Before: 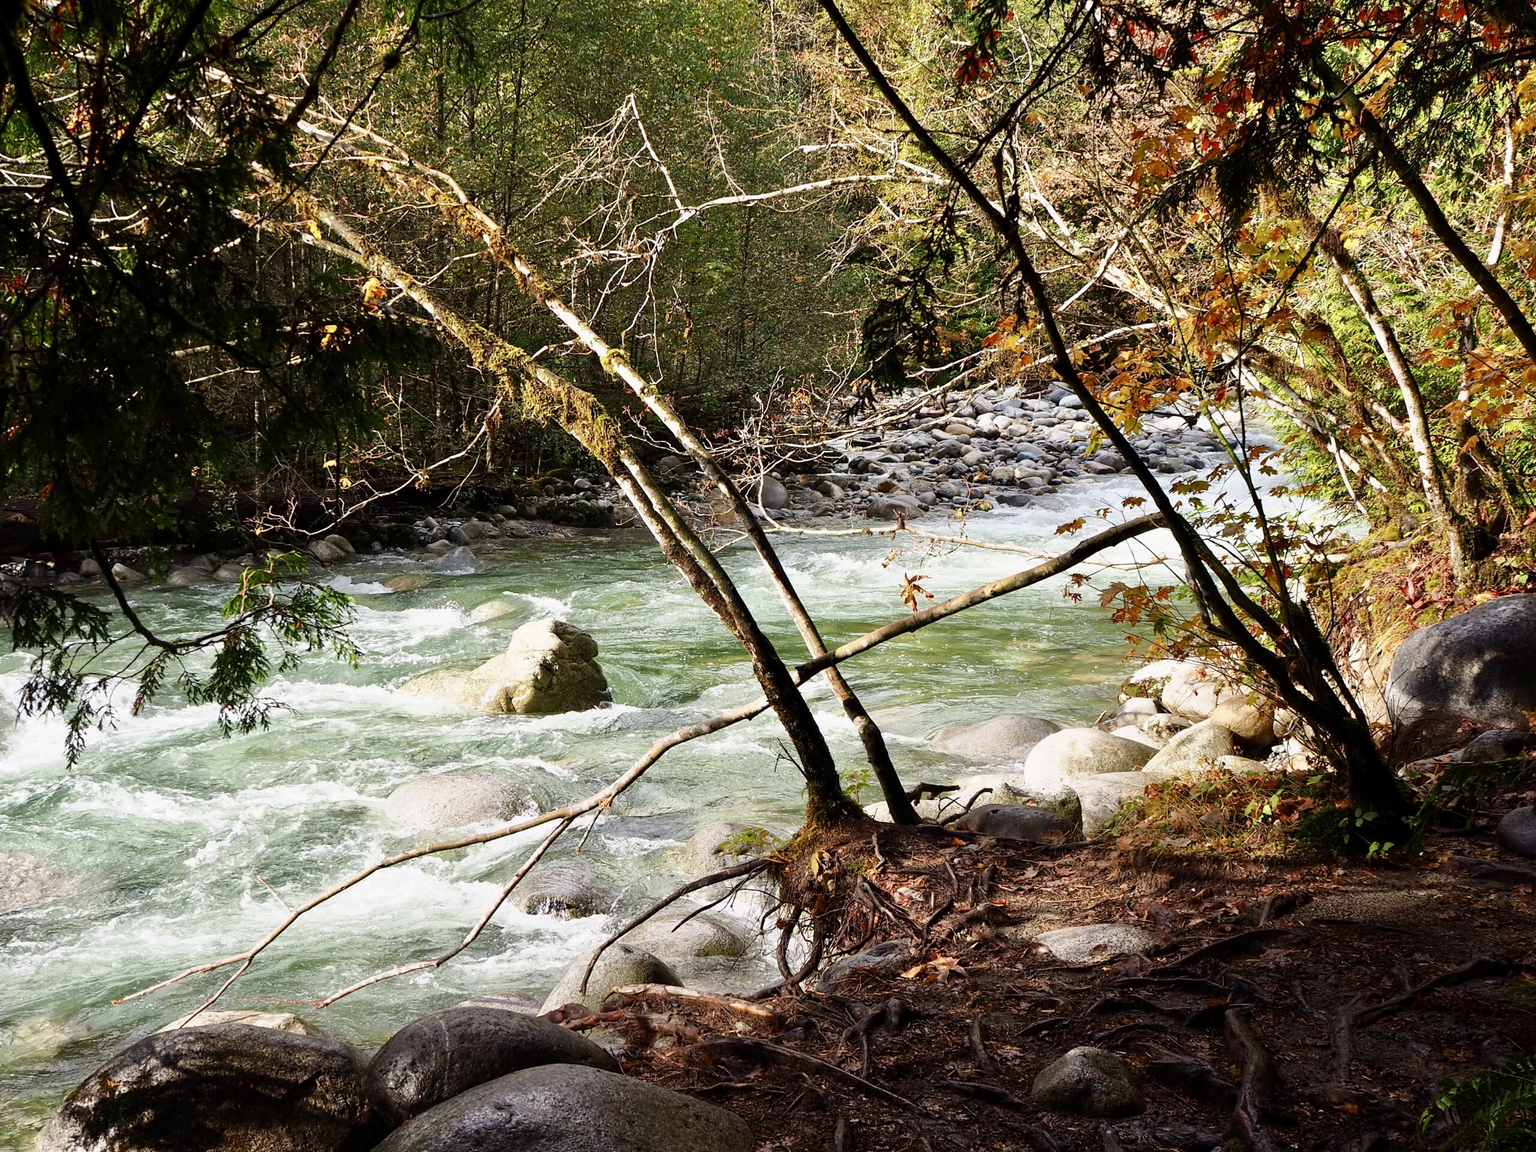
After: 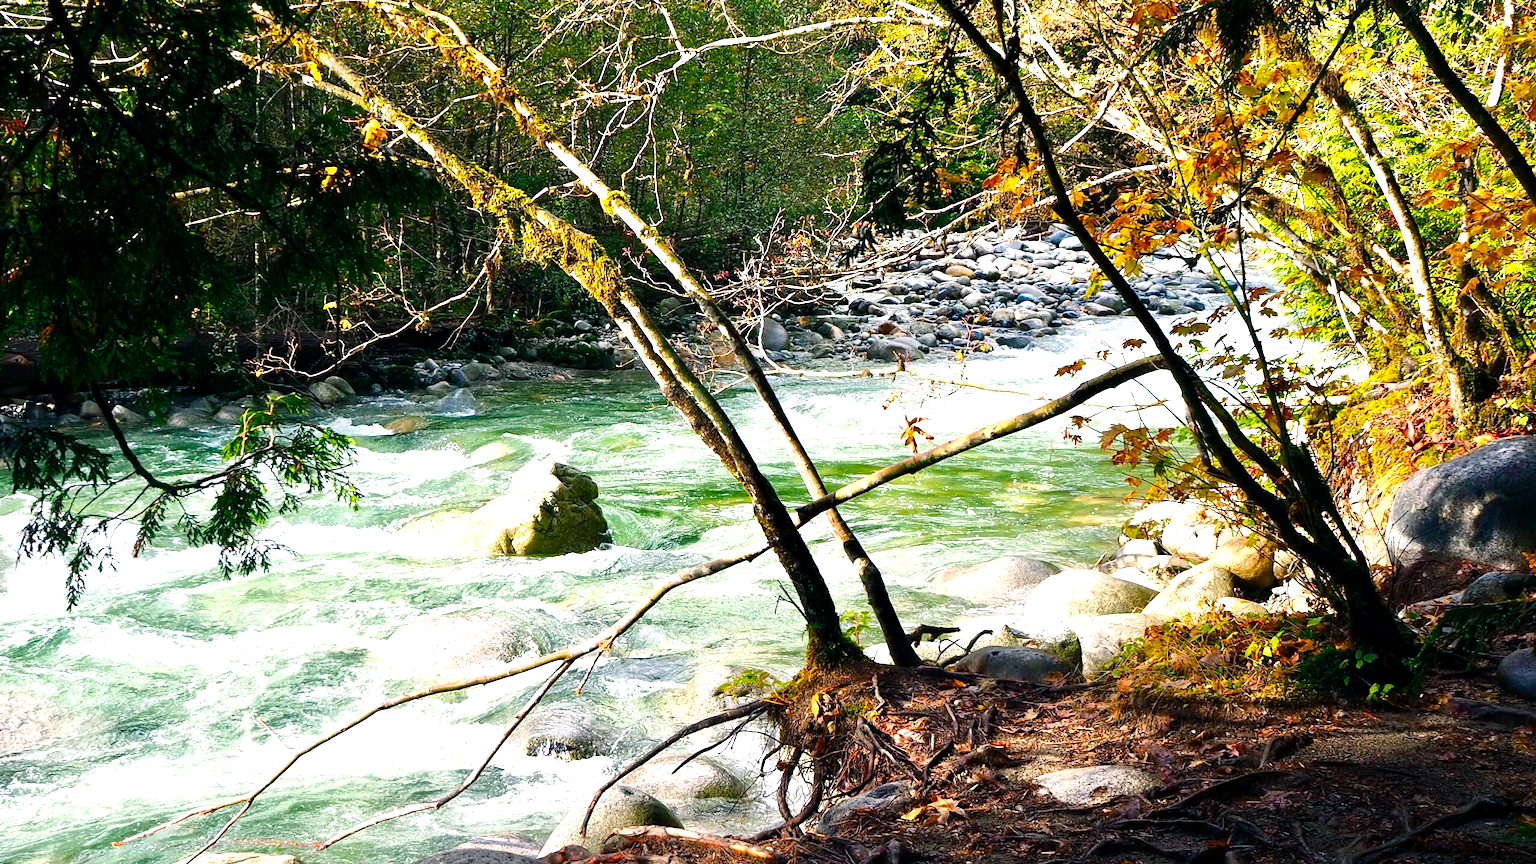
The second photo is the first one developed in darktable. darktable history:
crop: top 13.765%, bottom 11.18%
color balance rgb: power › luminance -7.927%, power › chroma 2.255%, power › hue 223.14°, highlights gain › luminance 5.611%, highlights gain › chroma 1.266%, highlights gain › hue 87.54°, perceptual saturation grading › global saturation 36.08%, perceptual saturation grading › shadows 34.665%, perceptual brilliance grading › global brilliance 3.198%
exposure: exposure 0.611 EV, compensate highlight preservation false
